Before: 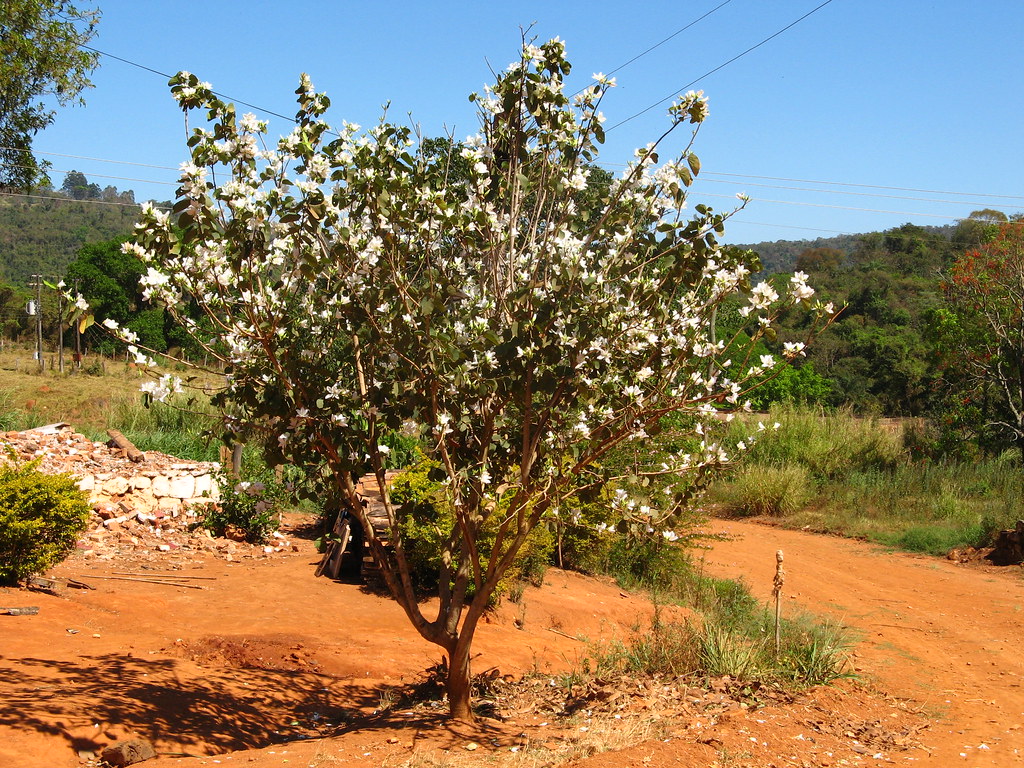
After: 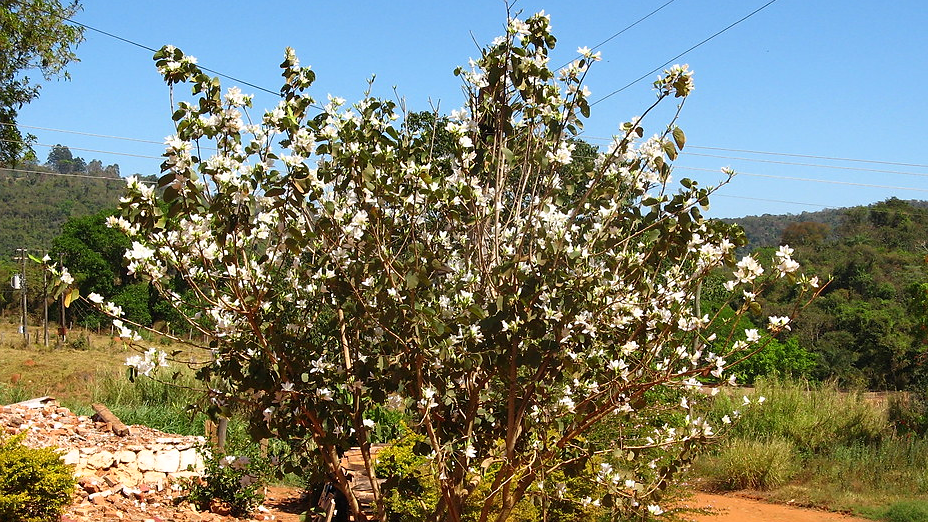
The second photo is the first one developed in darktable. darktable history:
sharpen: radius 1, threshold 1
crop: left 1.509%, top 3.452%, right 7.696%, bottom 28.452%
